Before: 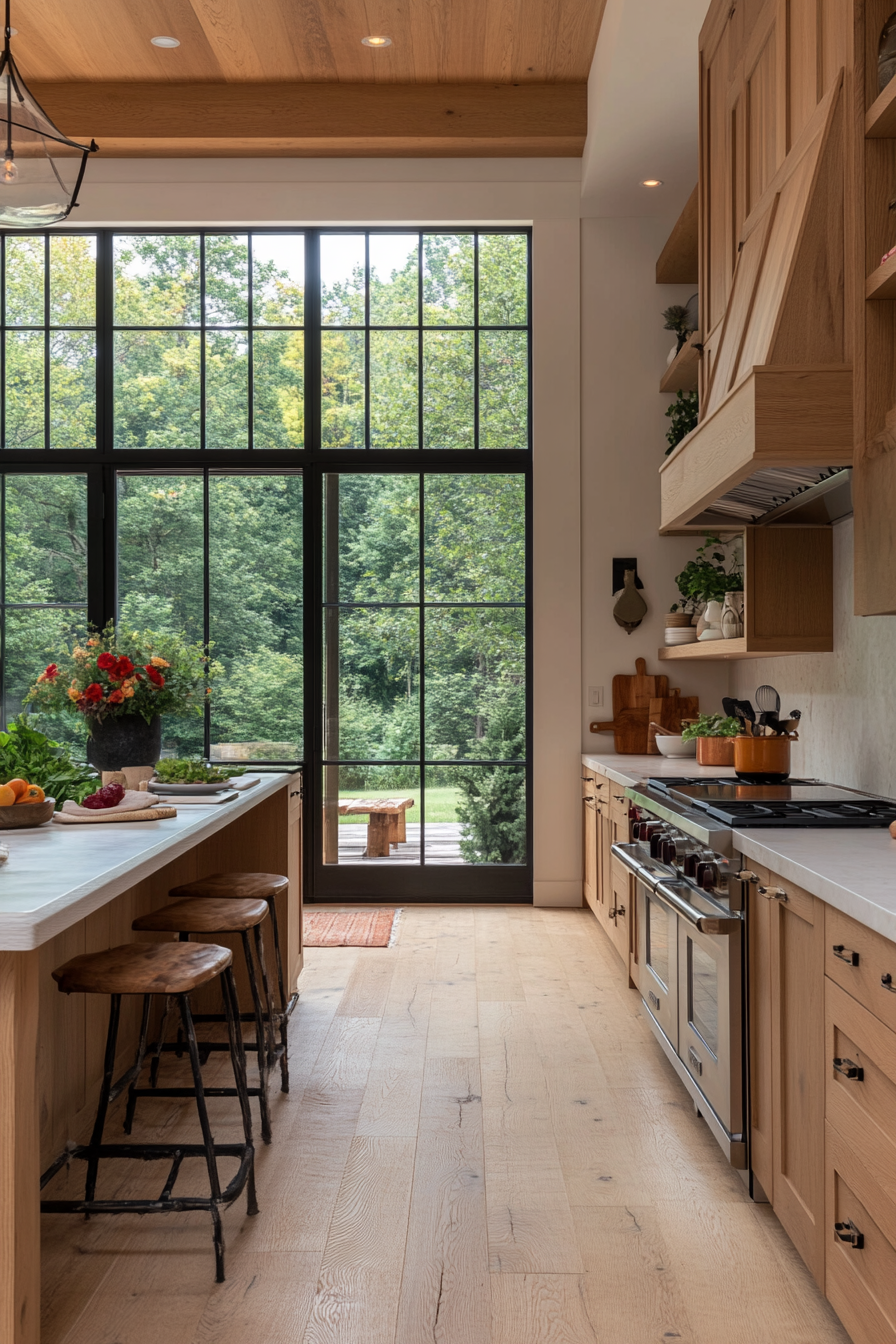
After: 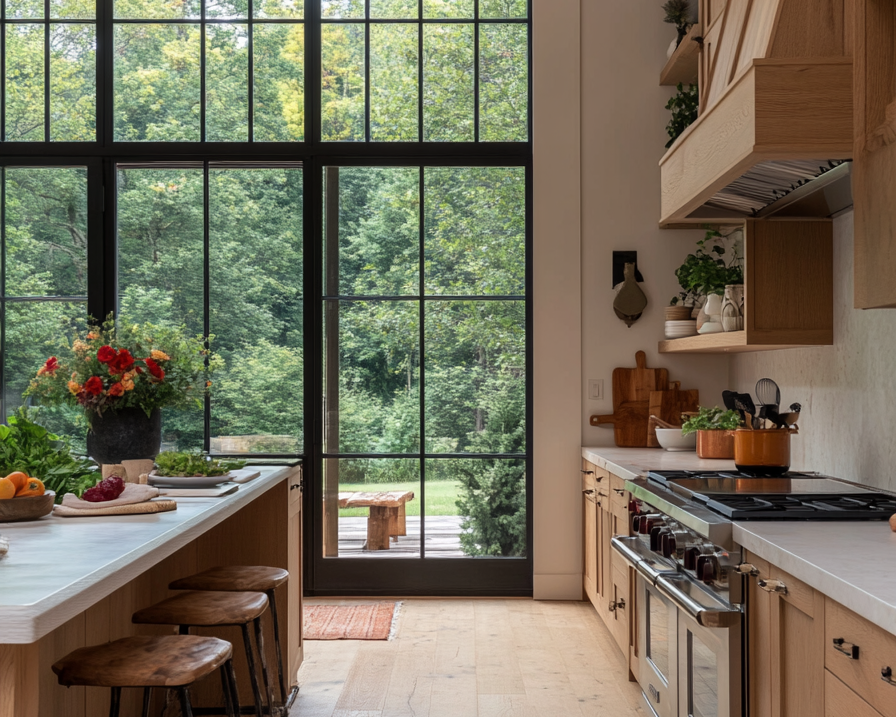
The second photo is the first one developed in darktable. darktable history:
crop and rotate: top 22.846%, bottom 23.755%
